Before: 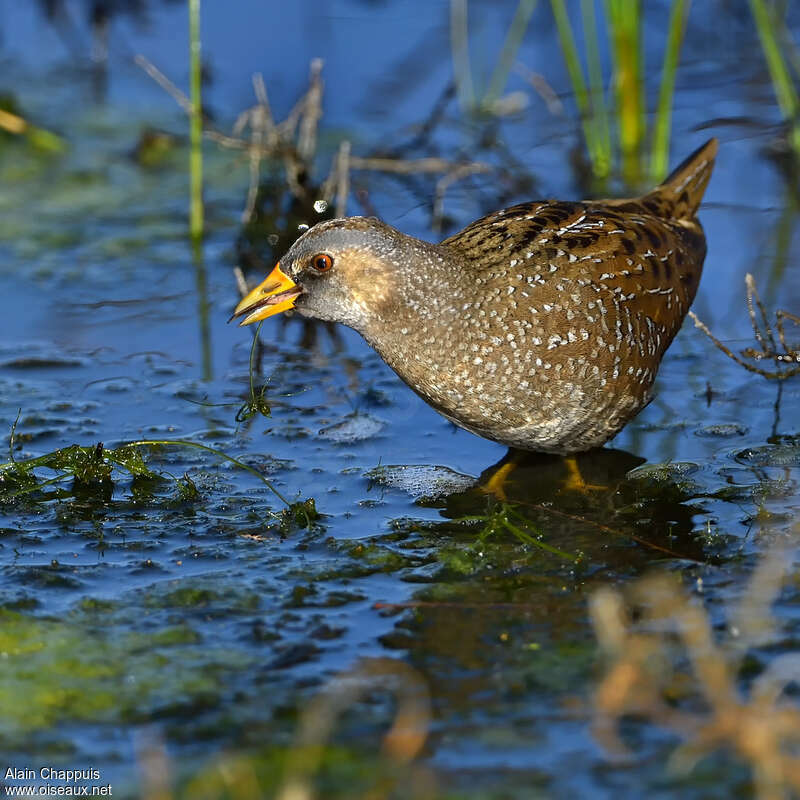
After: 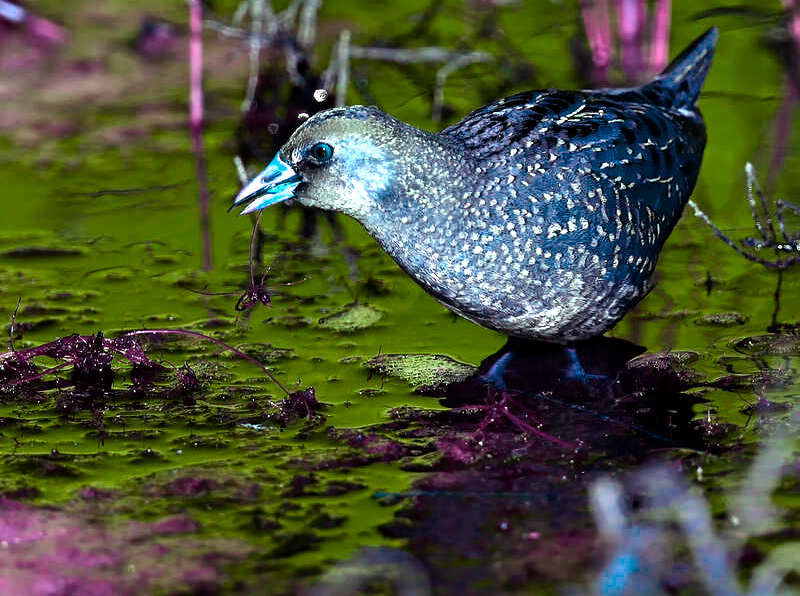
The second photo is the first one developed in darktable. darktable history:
crop: top 13.962%, bottom 11.5%
color balance rgb: highlights gain › luminance 15.323%, highlights gain › chroma 6.929%, highlights gain › hue 128.34°, perceptual saturation grading › global saturation 19.531%, hue shift -149.29°, contrast 34.809%, saturation formula JzAzBz (2021)
